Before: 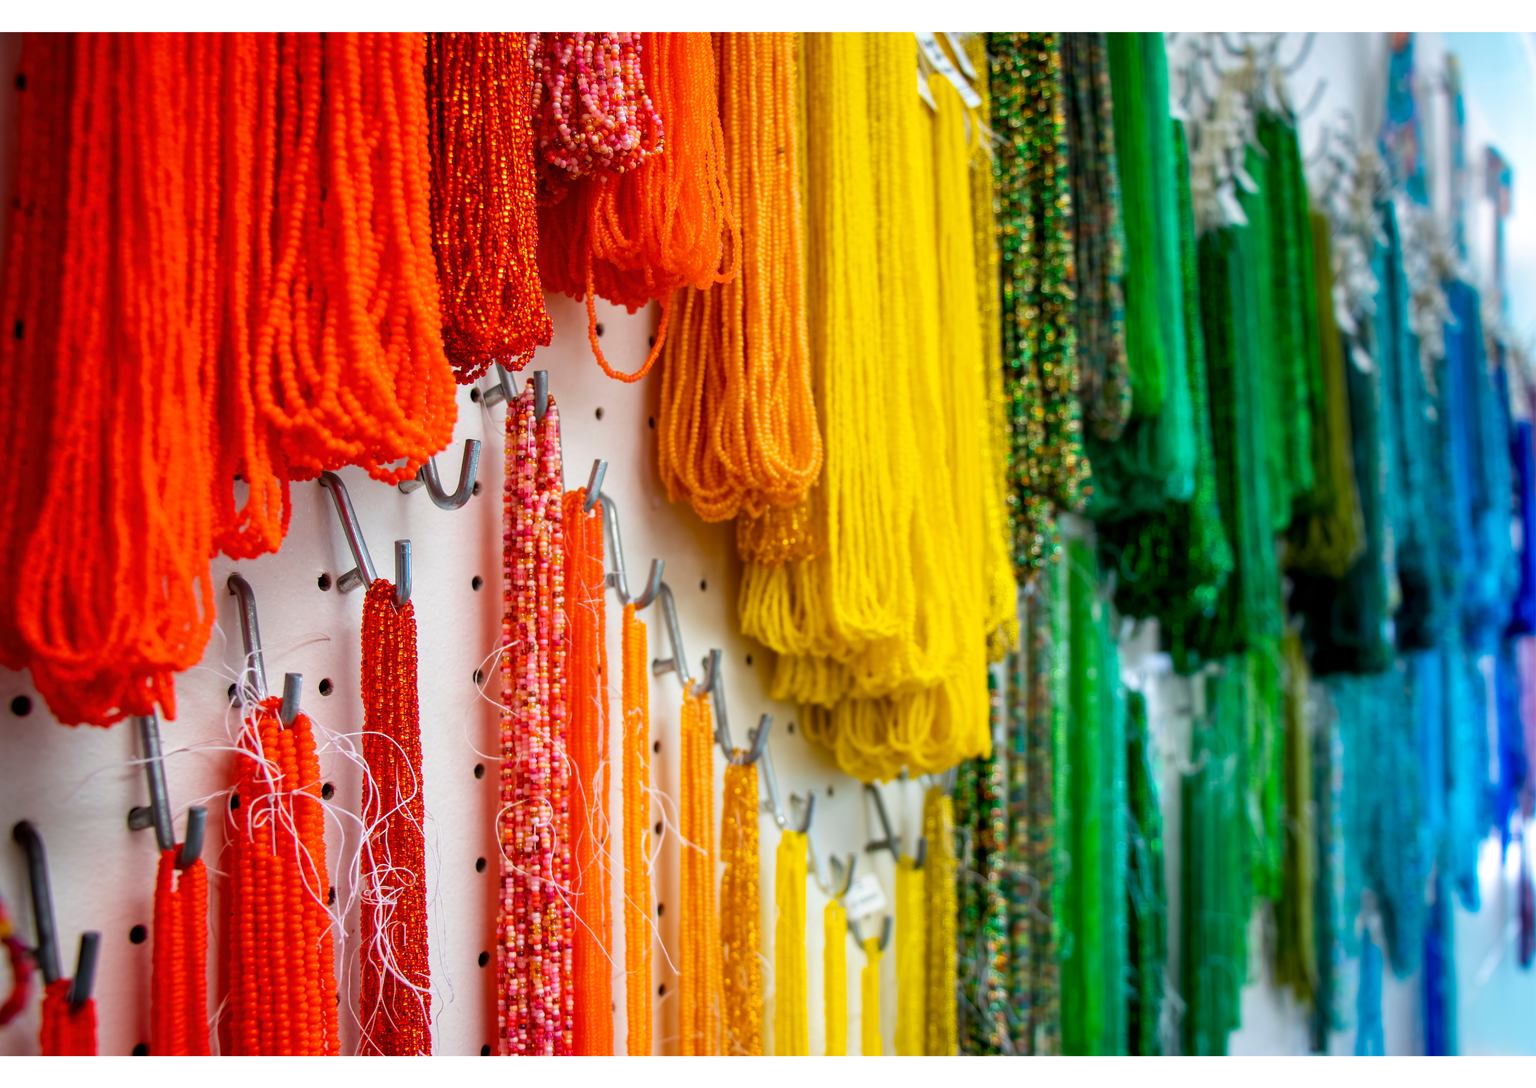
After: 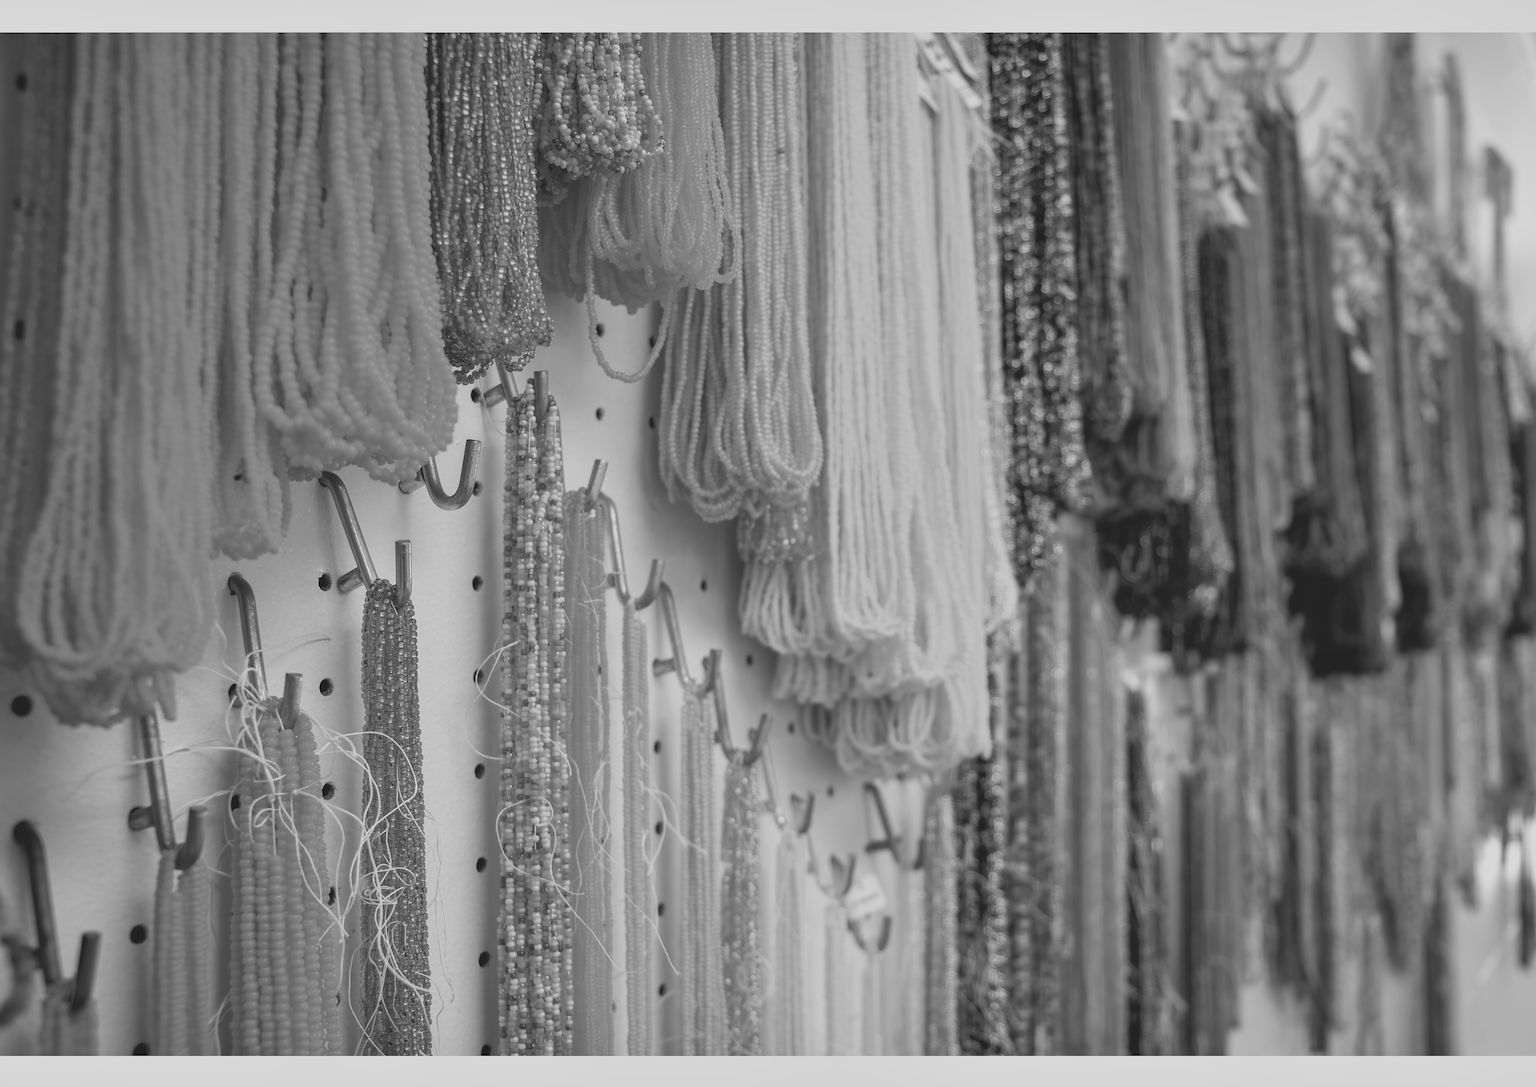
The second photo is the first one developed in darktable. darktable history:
sharpen: amount 0.2
shadows and highlights: shadows 32, highlights -32, soften with gaussian
contrast brightness saturation: contrast -0.26, saturation -0.43
monochrome: on, module defaults
